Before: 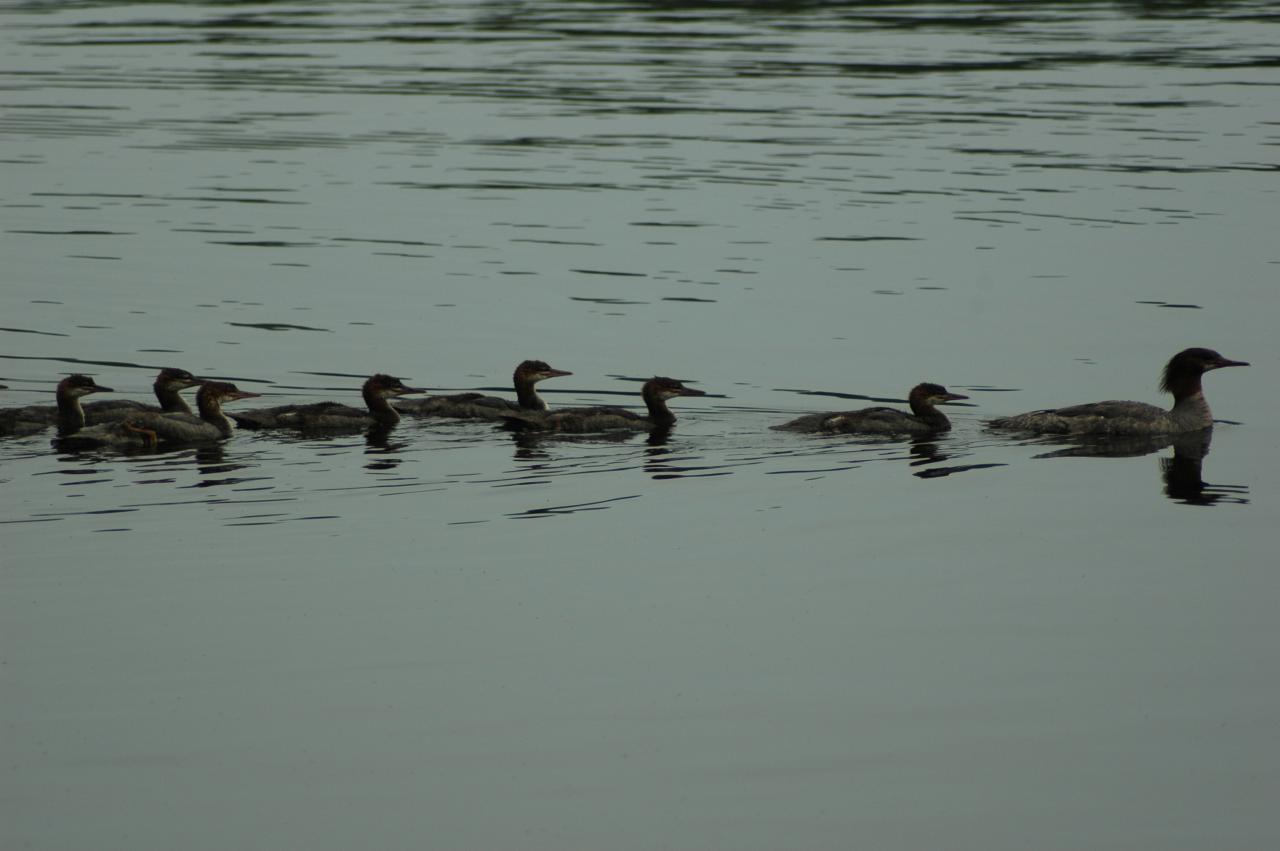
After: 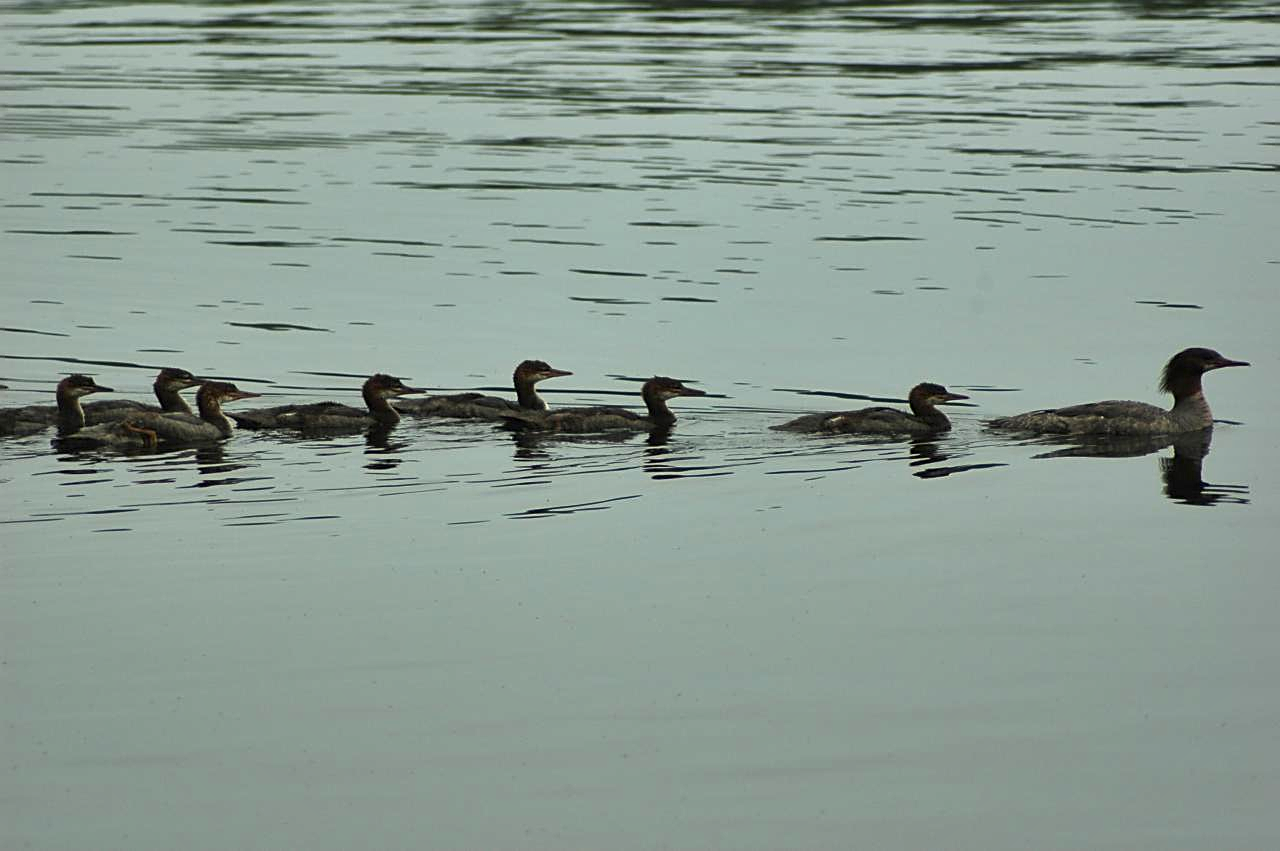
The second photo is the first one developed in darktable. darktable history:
exposure: black level correction 0, exposure 1 EV, compensate exposure bias true, compensate highlight preservation false
sharpen: on, module defaults
shadows and highlights: shadows 30.63, highlights -63.22, shadows color adjustment 98%, highlights color adjustment 58.61%, soften with gaussian
